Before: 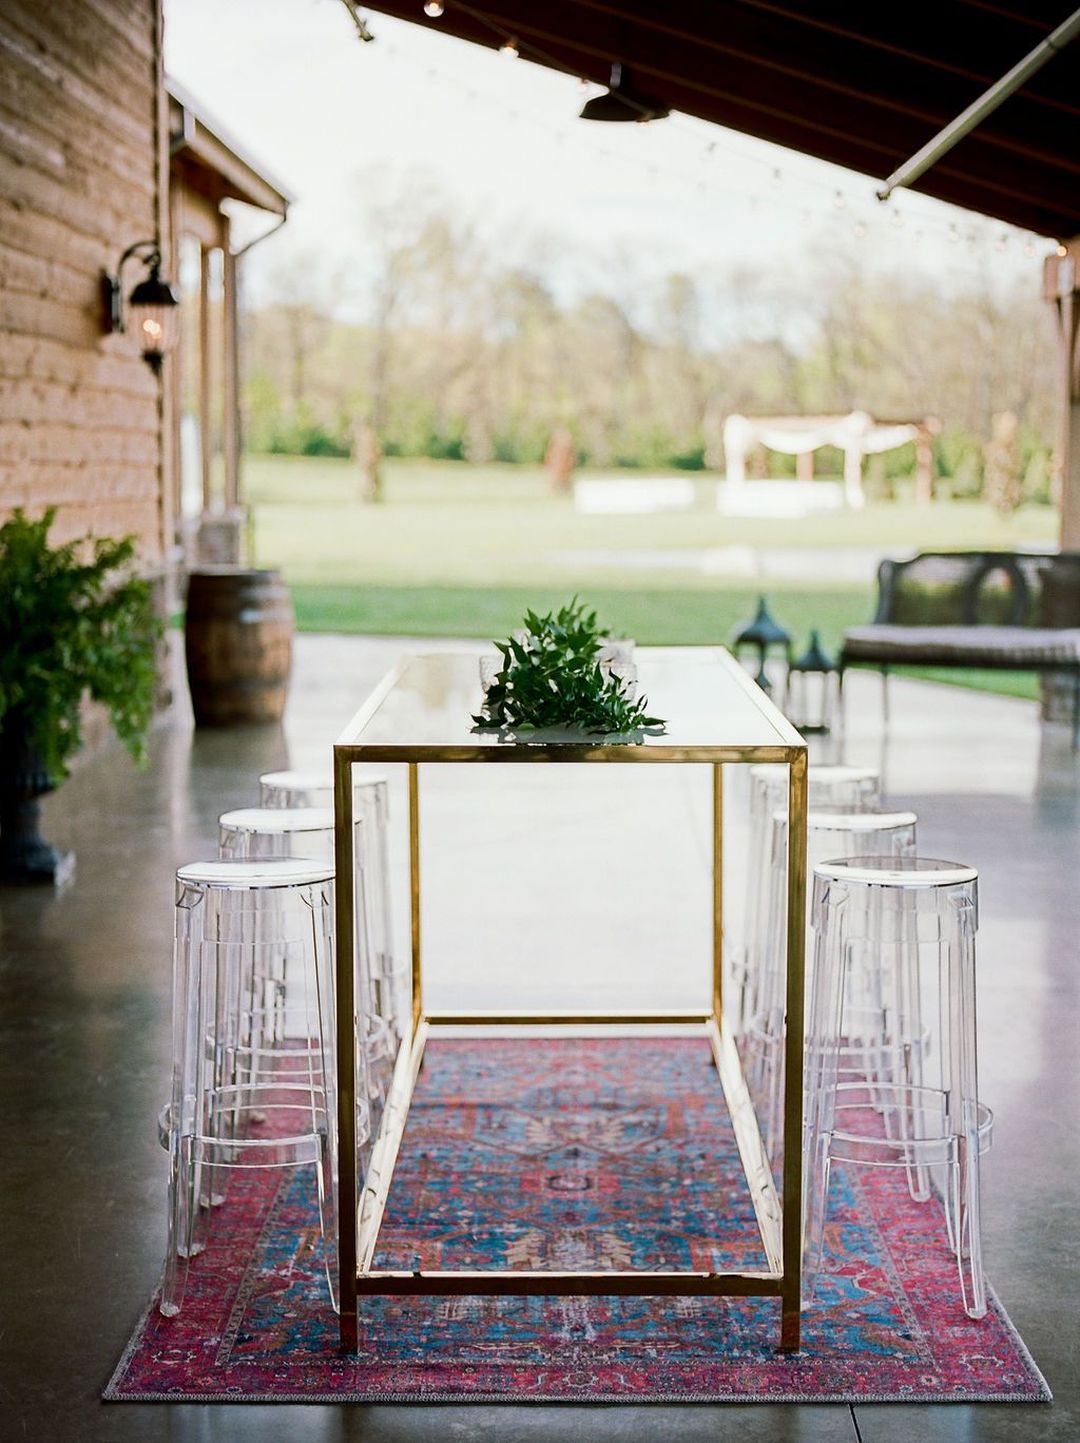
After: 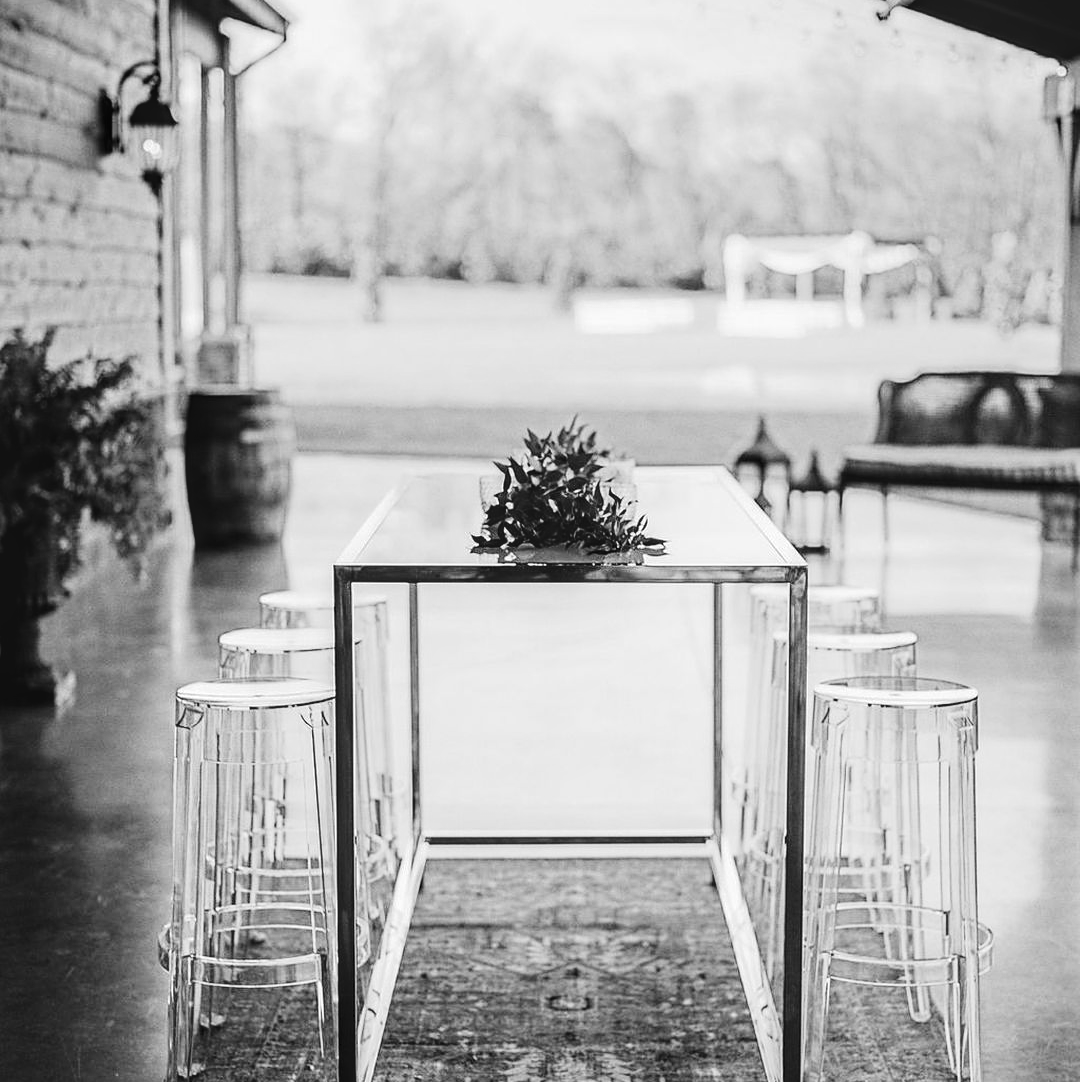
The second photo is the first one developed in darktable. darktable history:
monochrome: on, module defaults
crop and rotate: top 12.5%, bottom 12.5%
tone curve: curves: ch0 [(0, 0) (0.003, 0.042) (0.011, 0.043) (0.025, 0.047) (0.044, 0.059) (0.069, 0.07) (0.1, 0.085) (0.136, 0.107) (0.177, 0.139) (0.224, 0.185) (0.277, 0.258) (0.335, 0.34) (0.399, 0.434) (0.468, 0.526) (0.543, 0.623) (0.623, 0.709) (0.709, 0.794) (0.801, 0.866) (0.898, 0.919) (1, 1)], preserve colors none
color correction: highlights a* 3.84, highlights b* 5.07
sharpen: amount 0.2
contrast brightness saturation: contrast -0.02, brightness -0.01, saturation 0.03
tone equalizer: on, module defaults
local contrast: detail 130%
